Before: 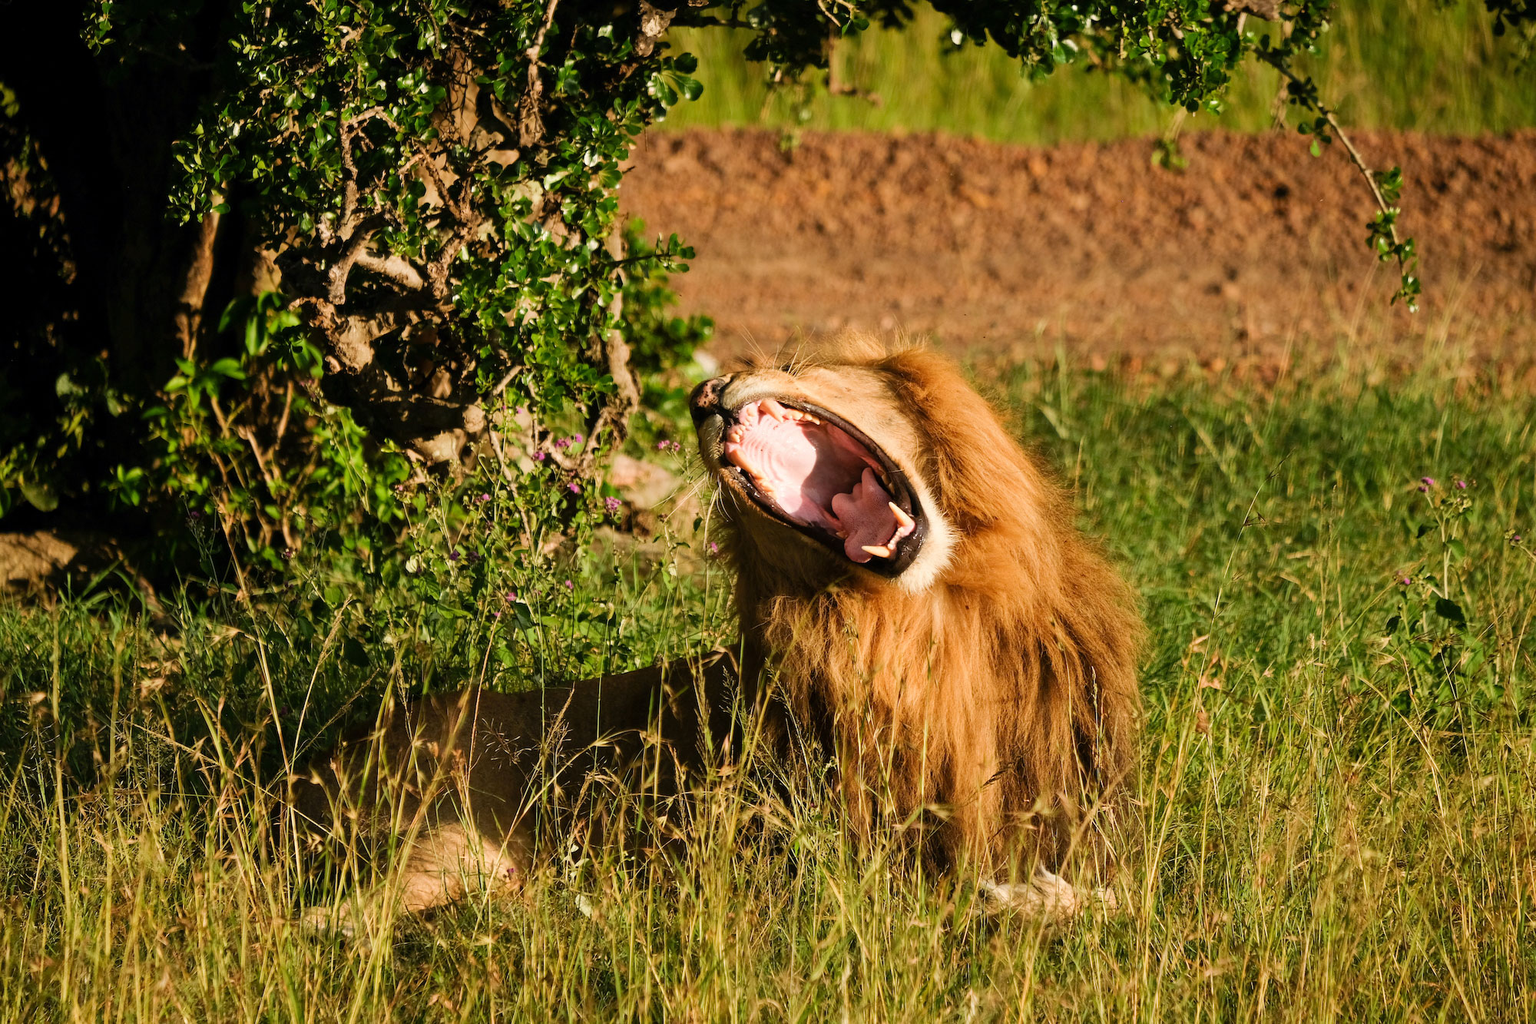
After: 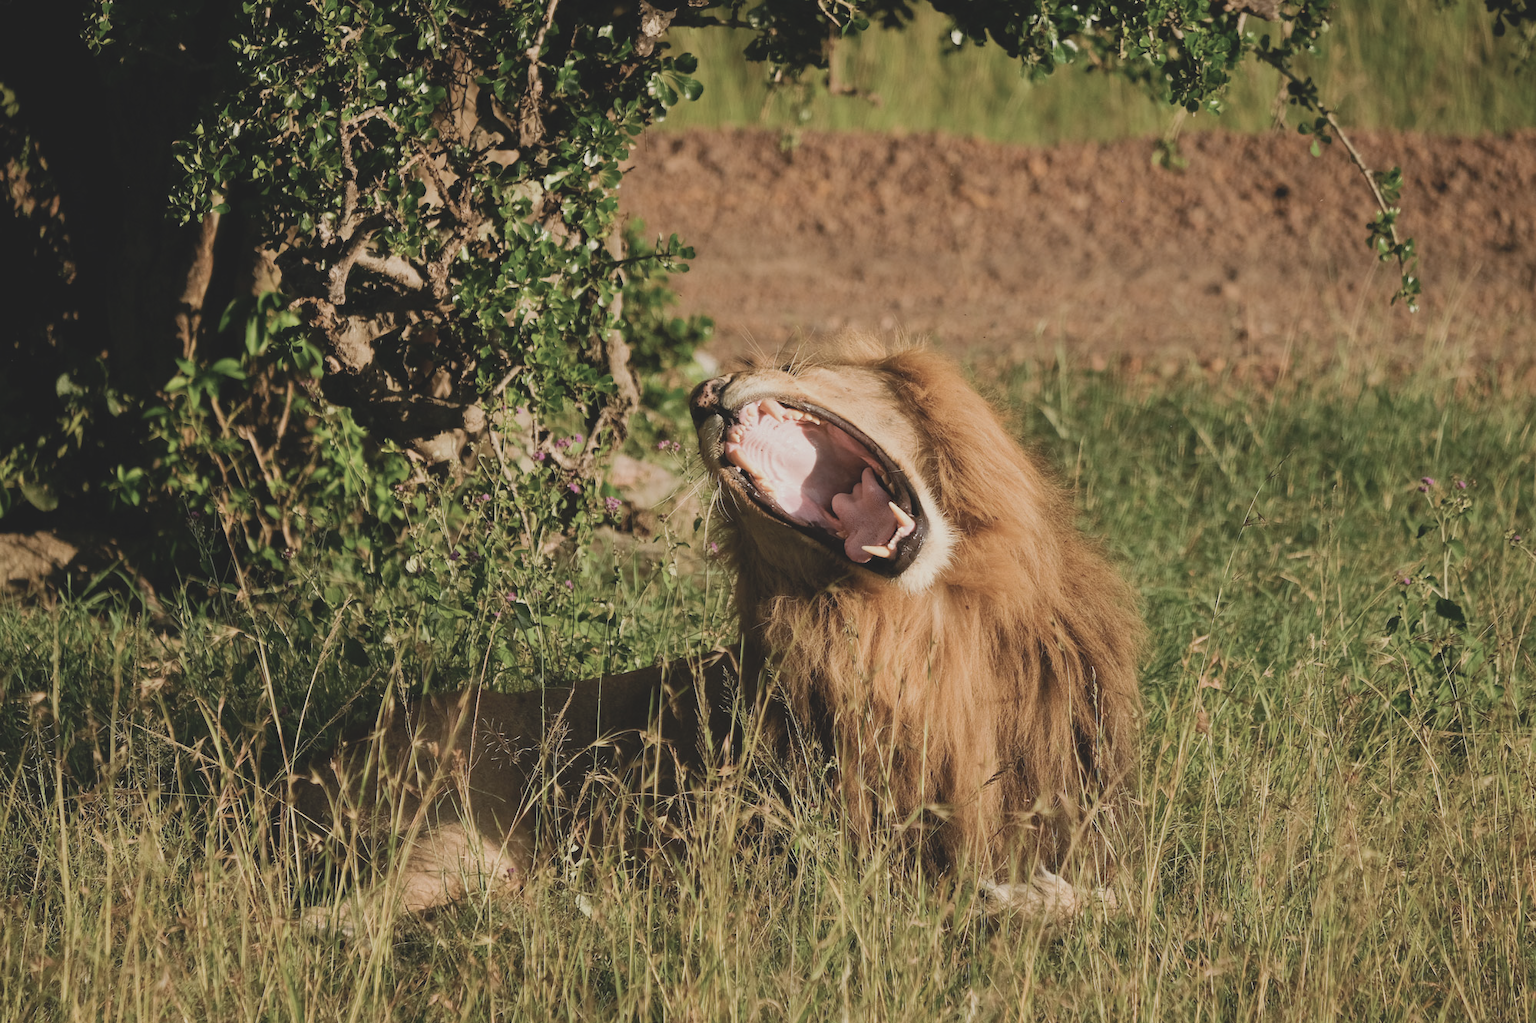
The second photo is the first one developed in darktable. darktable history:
contrast brightness saturation: contrast -0.252, saturation -0.447
